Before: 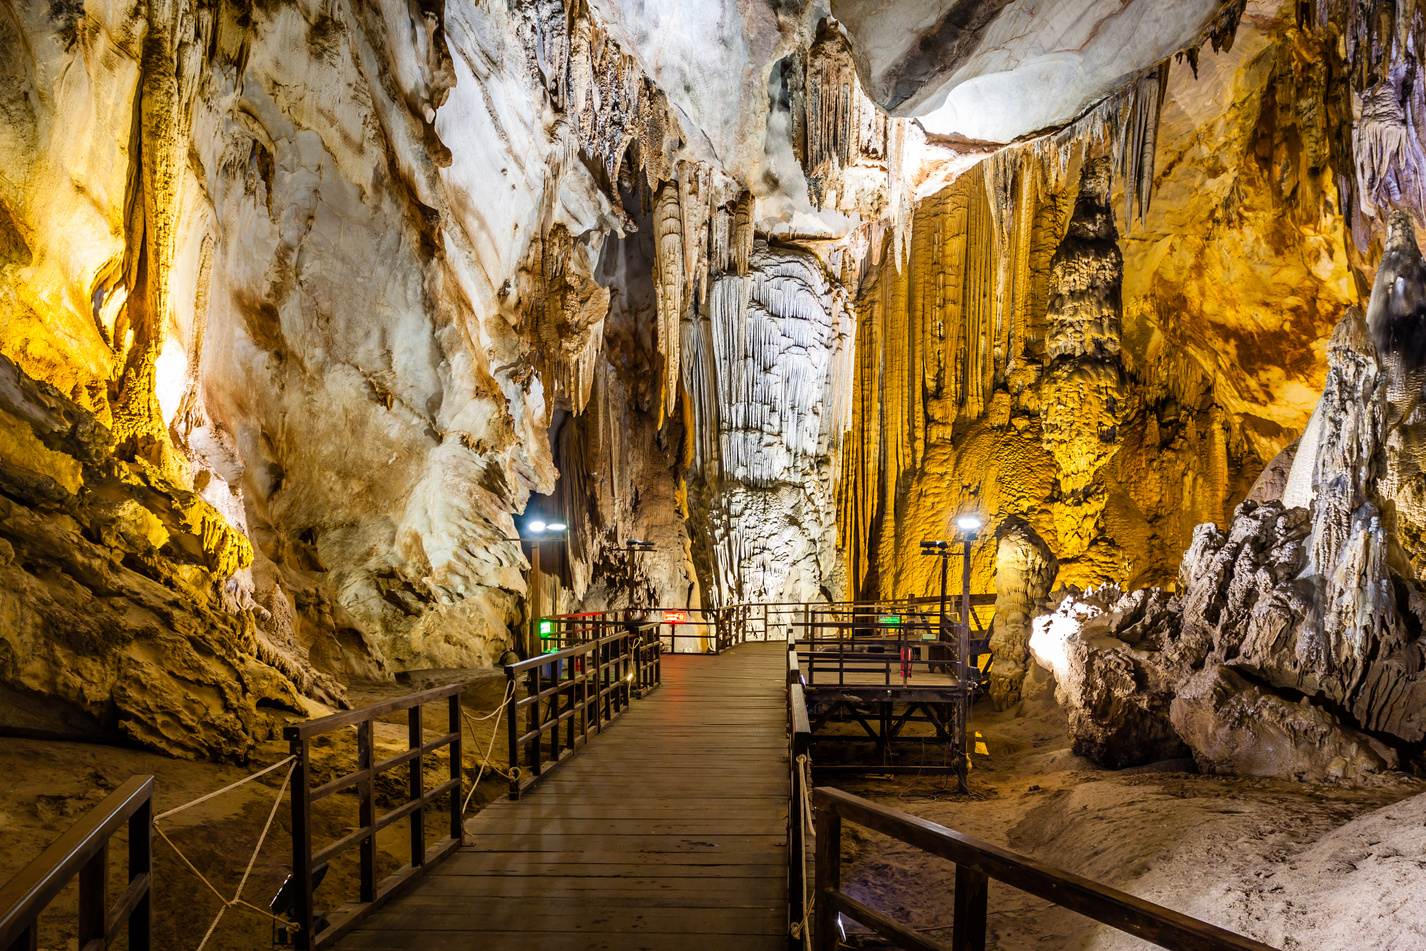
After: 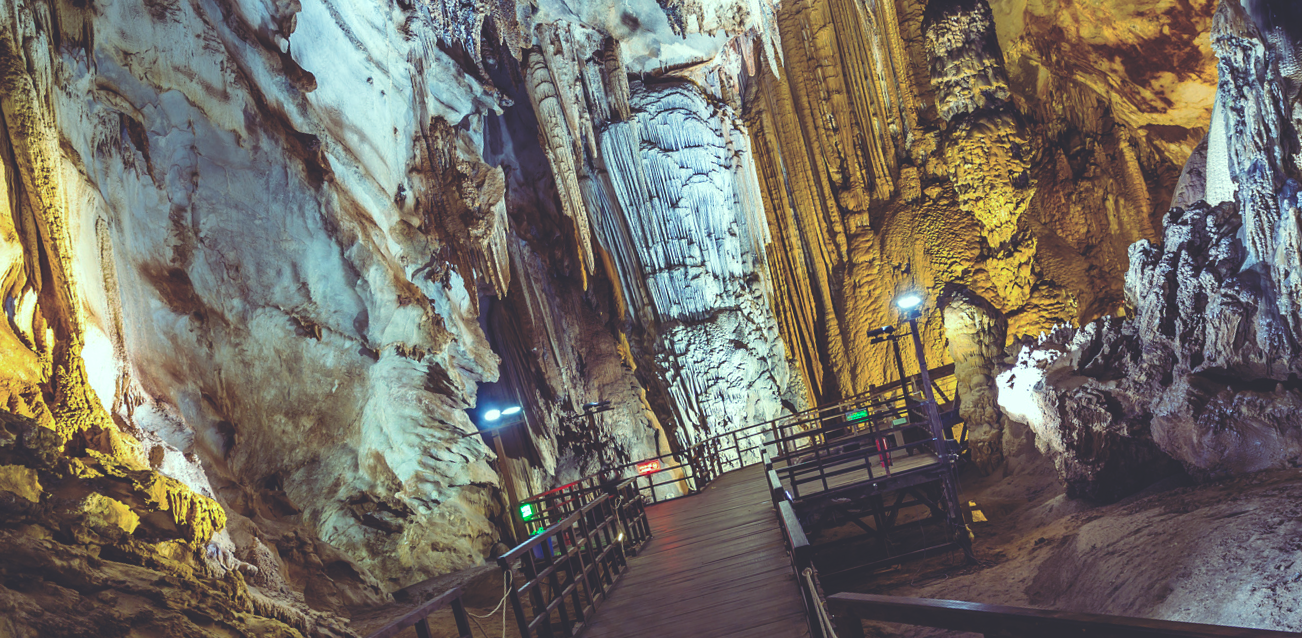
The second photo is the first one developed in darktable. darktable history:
rotate and perspective: rotation -14.8°, crop left 0.1, crop right 0.903, crop top 0.25, crop bottom 0.748
rgb curve: curves: ch0 [(0, 0.186) (0.314, 0.284) (0.576, 0.466) (0.805, 0.691) (0.936, 0.886)]; ch1 [(0, 0.186) (0.314, 0.284) (0.581, 0.534) (0.771, 0.746) (0.936, 0.958)]; ch2 [(0, 0.216) (0.275, 0.39) (1, 1)], mode RGB, independent channels, compensate middle gray true, preserve colors none
